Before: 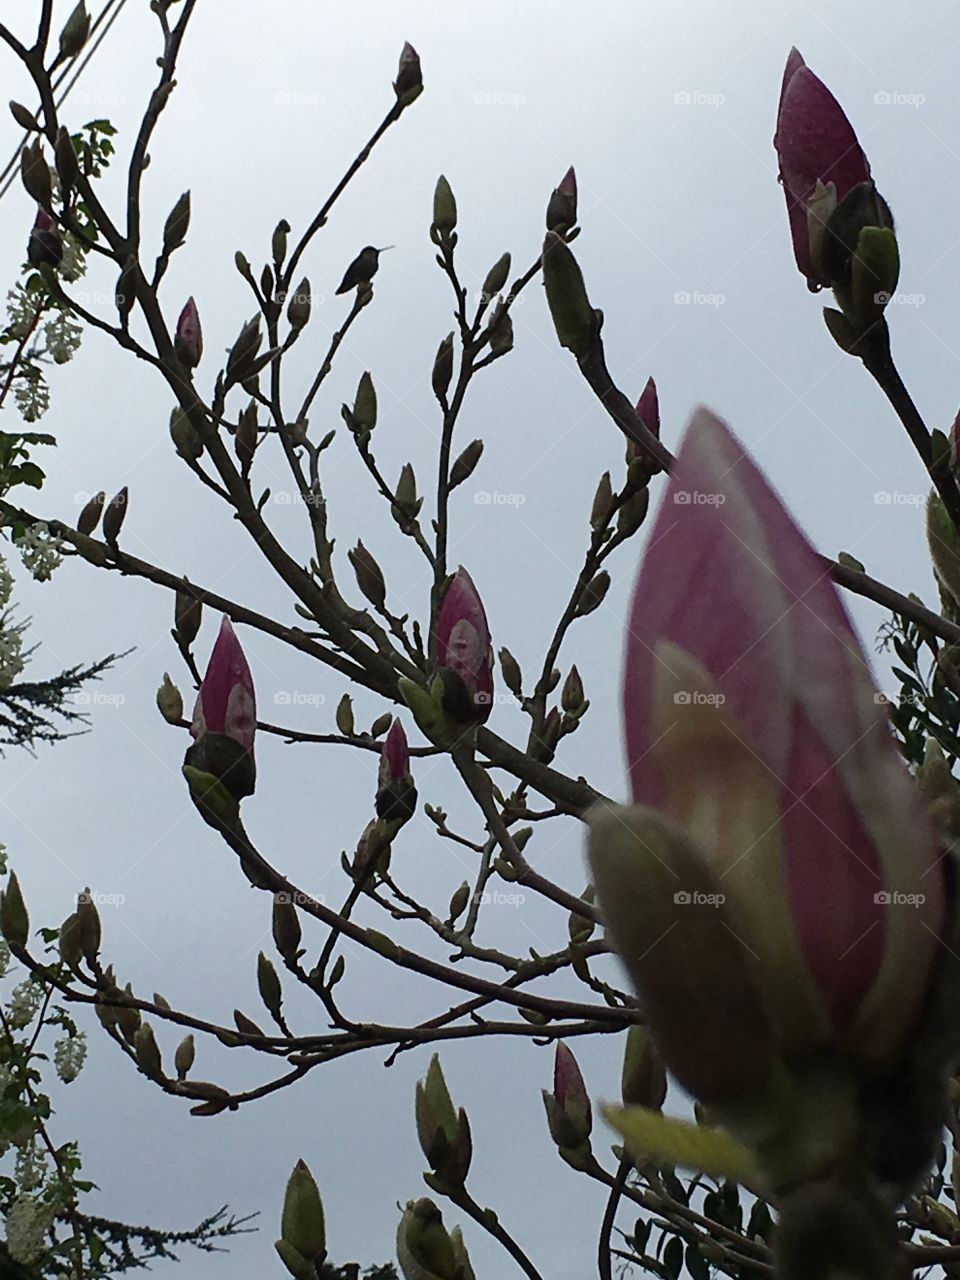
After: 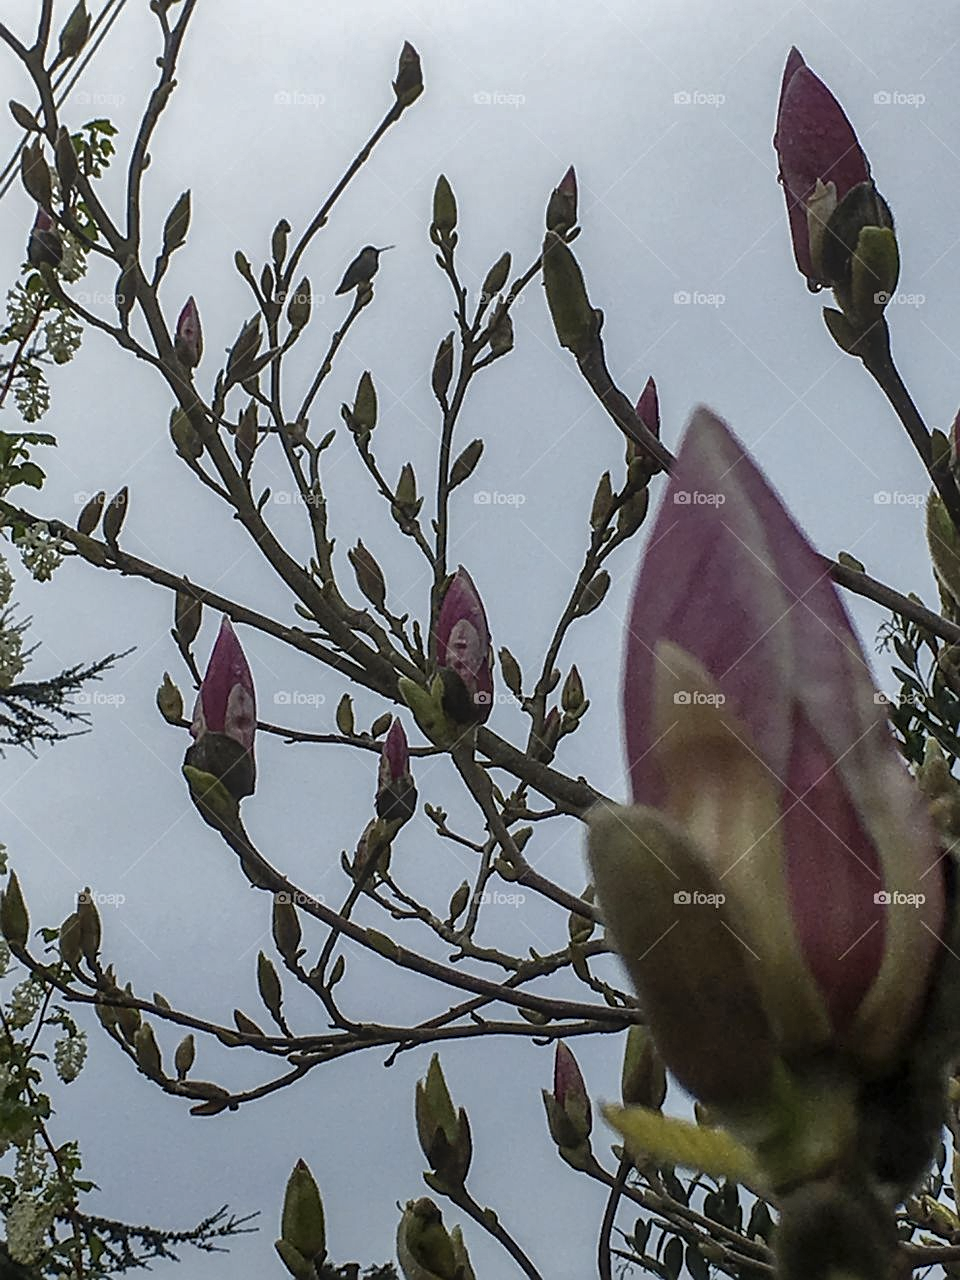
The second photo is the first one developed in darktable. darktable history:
color contrast: green-magenta contrast 0.8, blue-yellow contrast 1.1, unbound 0
sharpen: on, module defaults
local contrast: highlights 0%, shadows 0%, detail 133%
shadows and highlights: soften with gaussian
